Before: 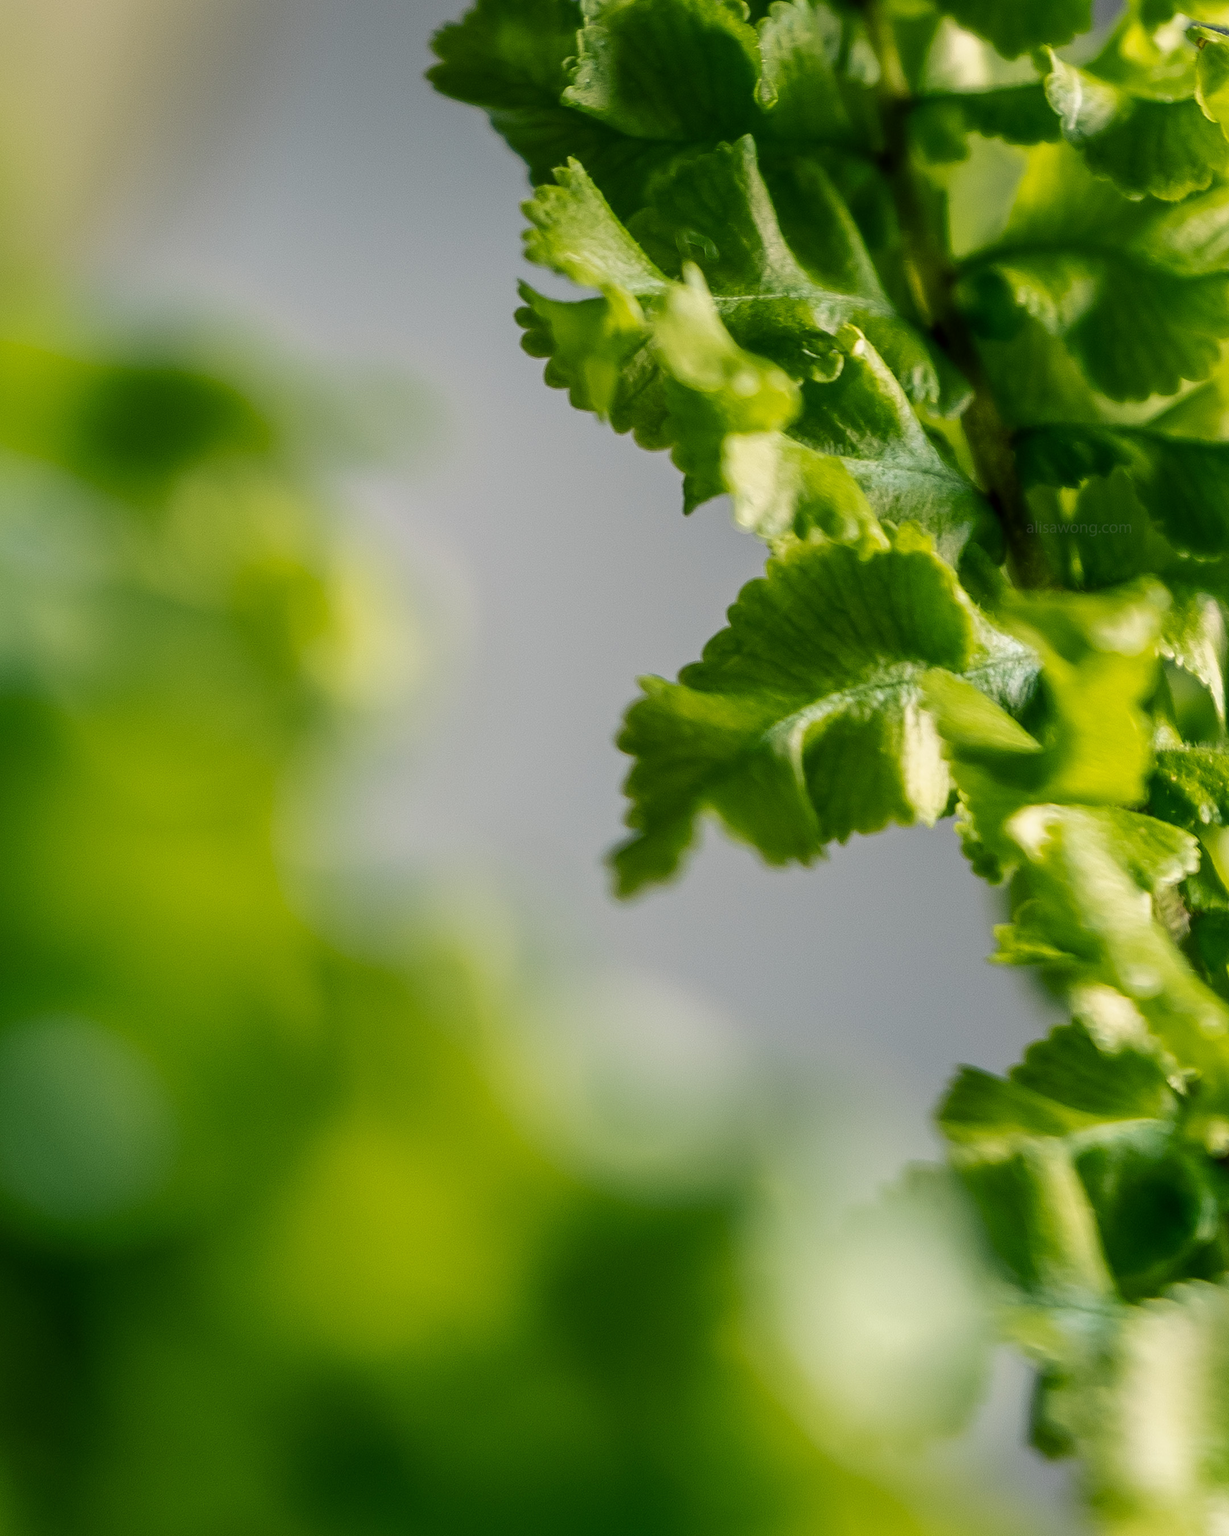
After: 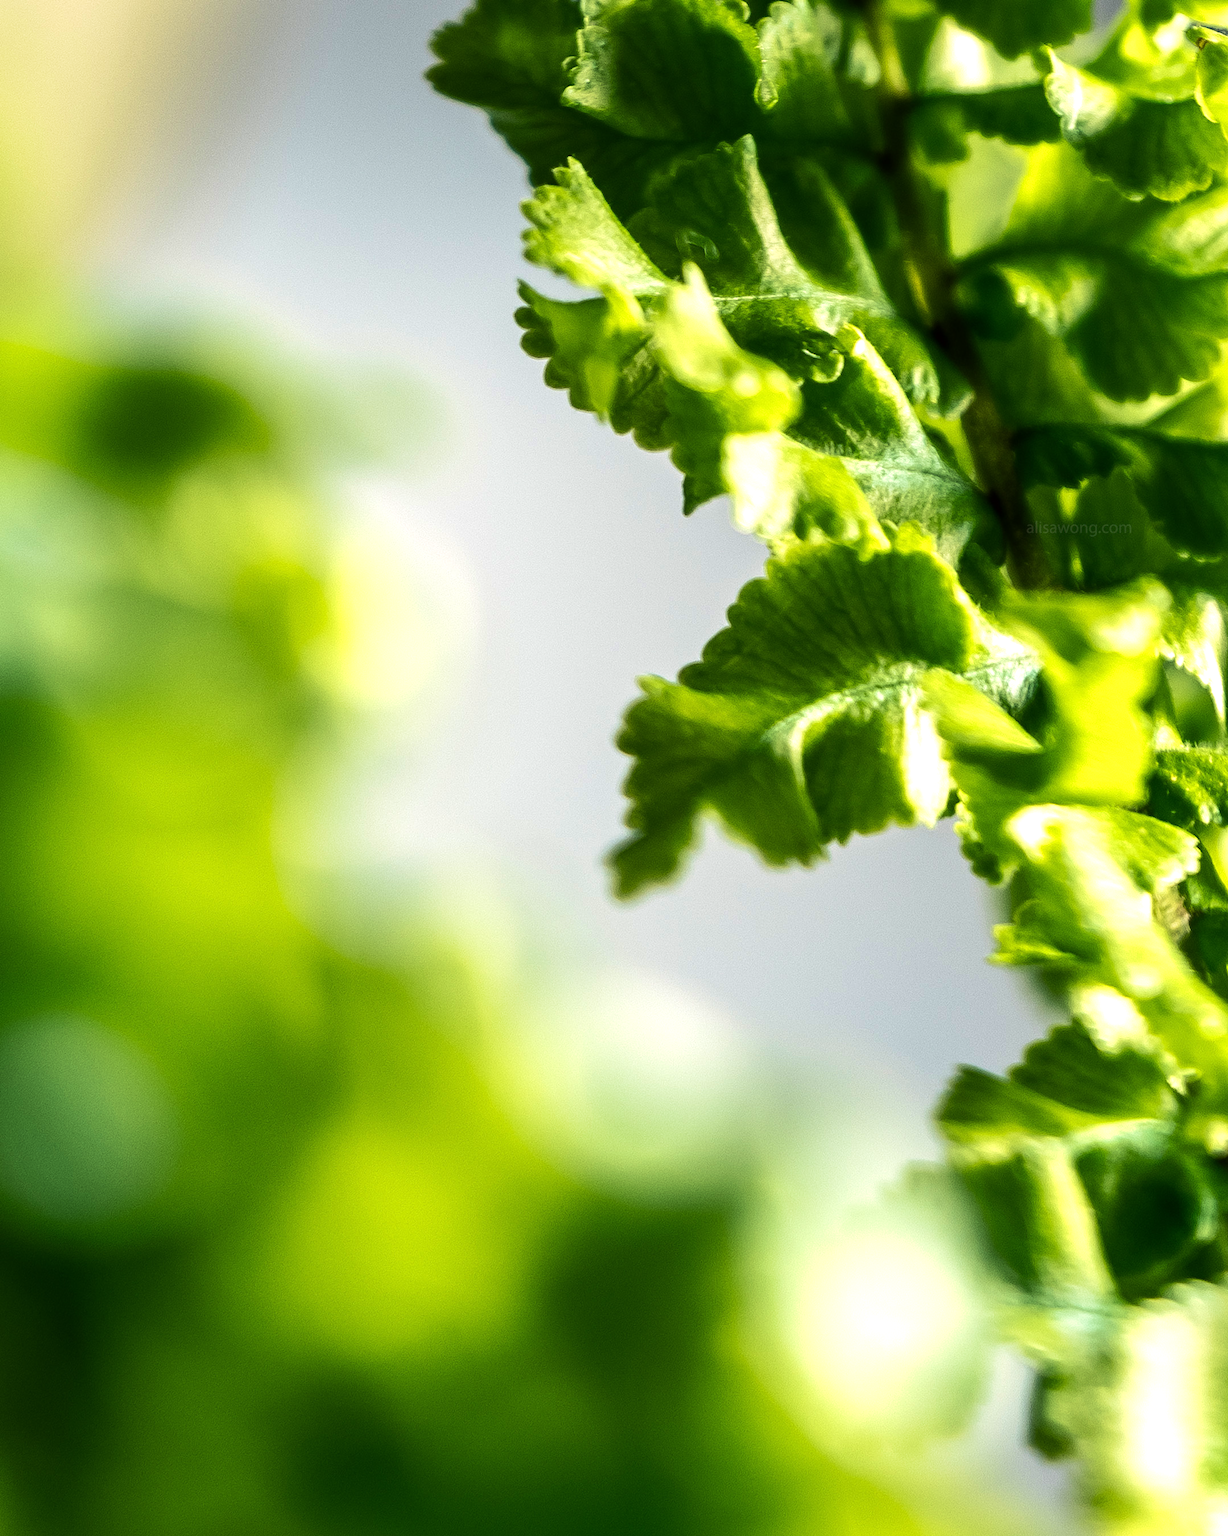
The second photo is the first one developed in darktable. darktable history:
tone equalizer: -8 EV -0.75 EV, -7 EV -0.7 EV, -6 EV -0.6 EV, -5 EV -0.4 EV, -3 EV 0.4 EV, -2 EV 0.6 EV, -1 EV 0.7 EV, +0 EV 0.75 EV, edges refinement/feathering 500, mask exposure compensation -1.57 EV, preserve details no
exposure: exposure 0.375 EV, compensate highlight preservation false
velvia: on, module defaults
